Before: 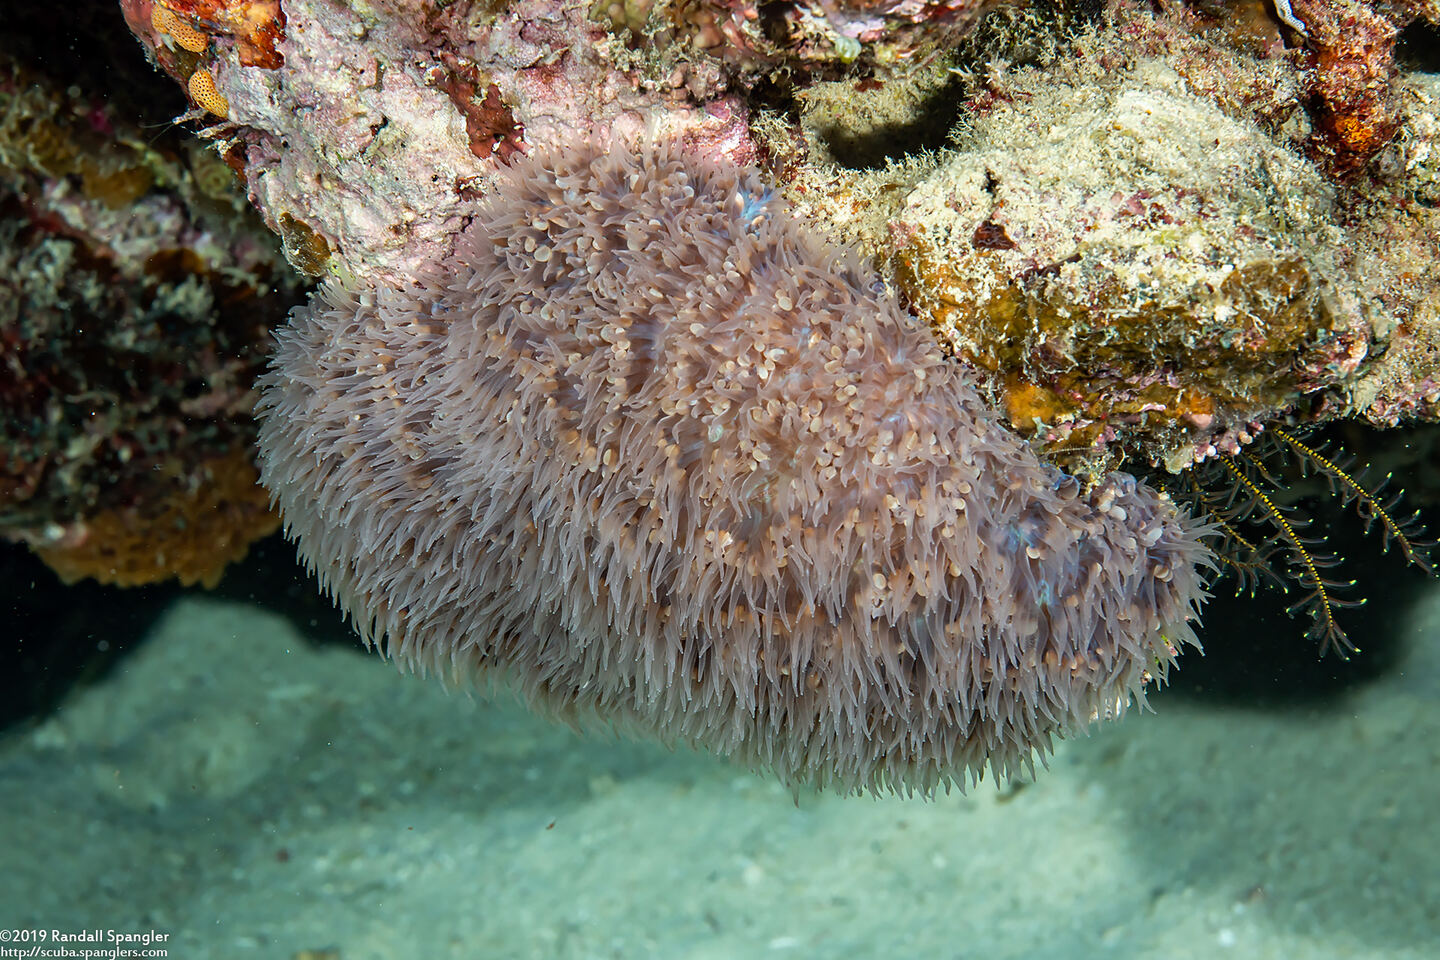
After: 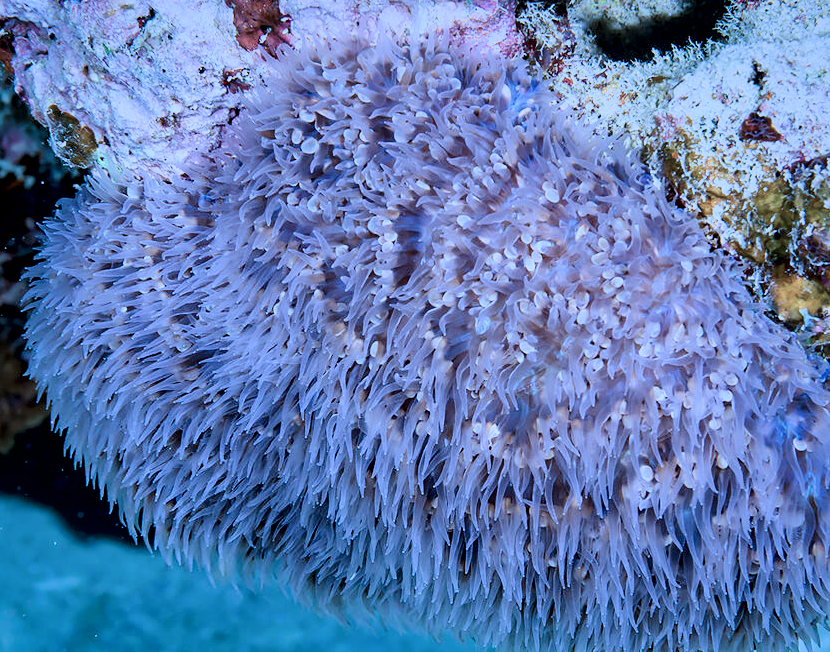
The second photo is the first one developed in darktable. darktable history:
local contrast: mode bilateral grid, contrast 71, coarseness 75, detail 180%, midtone range 0.2
exposure: exposure 0.374 EV, compensate highlight preservation false
crop: left 16.195%, top 11.319%, right 26.139%, bottom 20.745%
filmic rgb: black relative exposure -7.65 EV, white relative exposure 4.56 EV, hardness 3.61
color calibration: illuminant custom, x 0.46, y 0.429, temperature 2626.74 K
